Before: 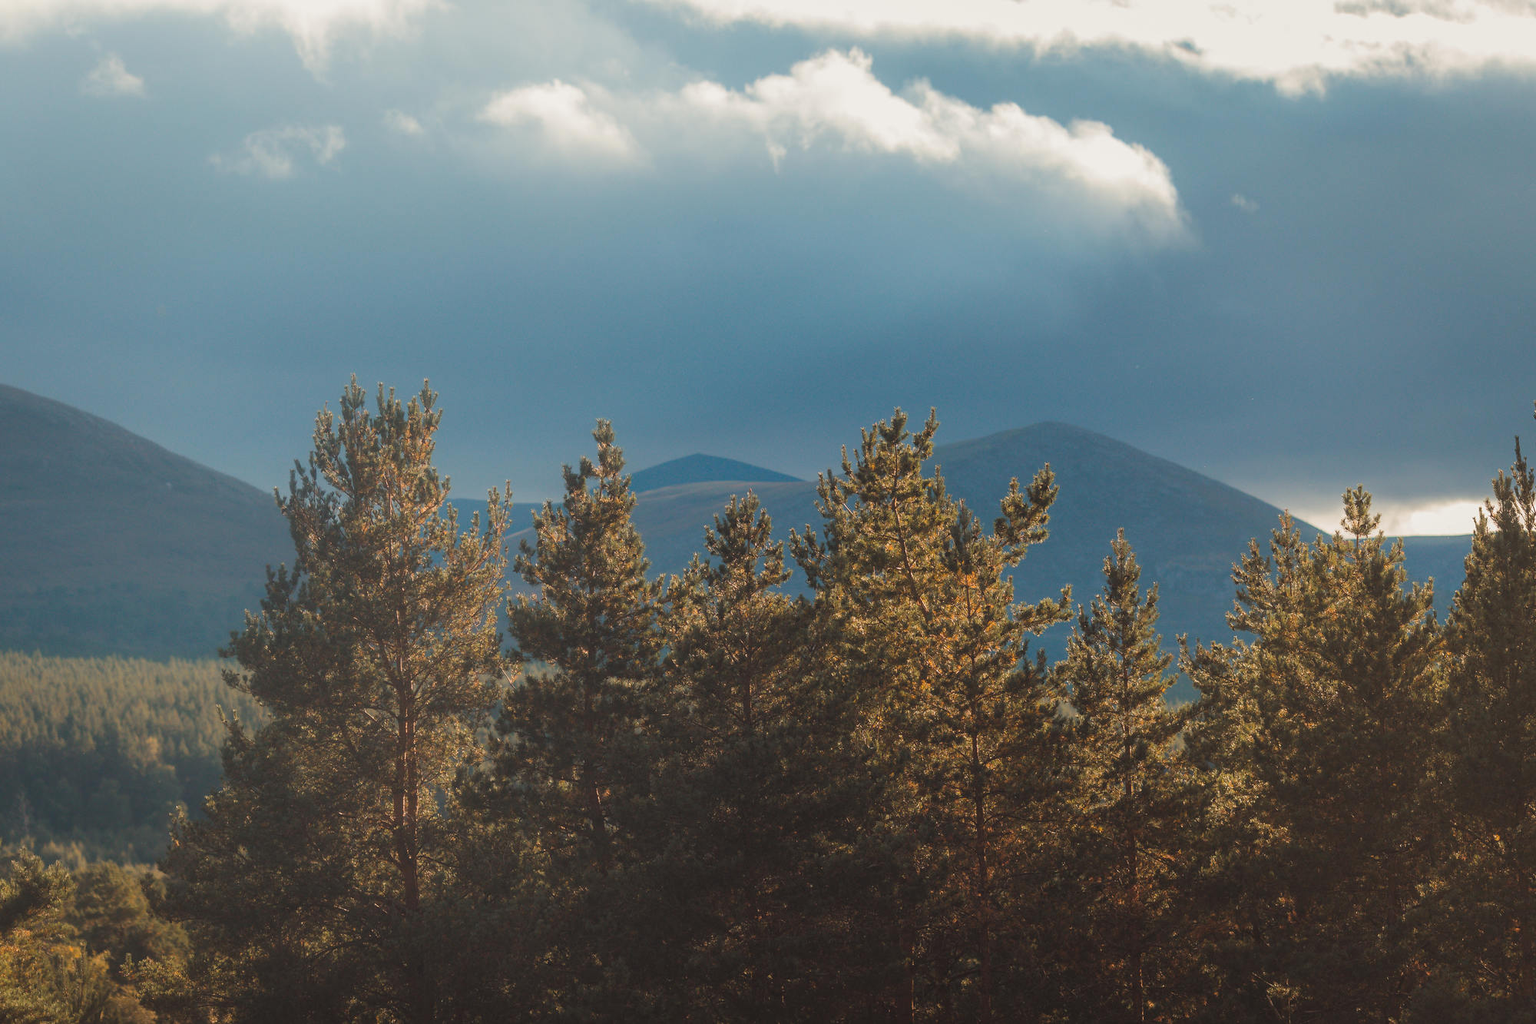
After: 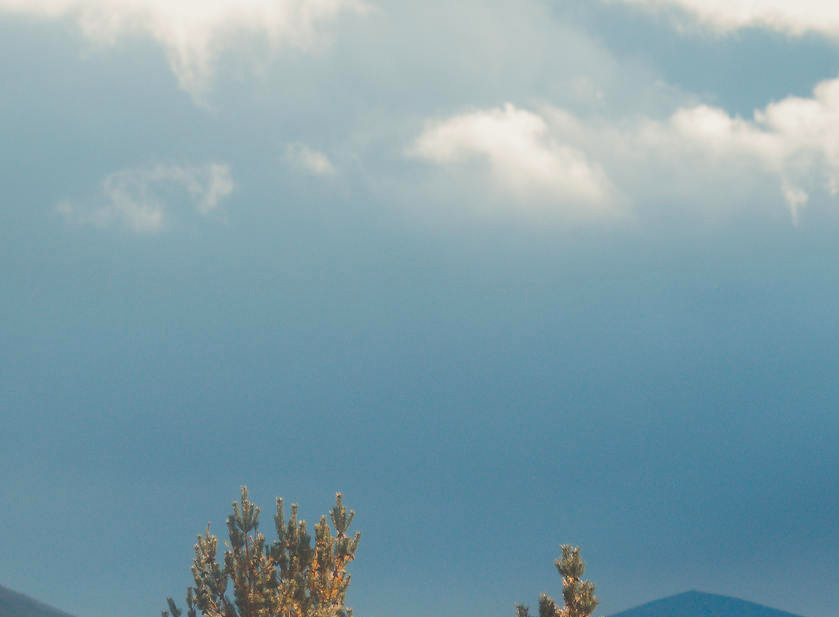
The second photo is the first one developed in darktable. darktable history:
crop and rotate: left 10.817%, top 0.062%, right 47.194%, bottom 53.626%
contrast brightness saturation: saturation 0.13
